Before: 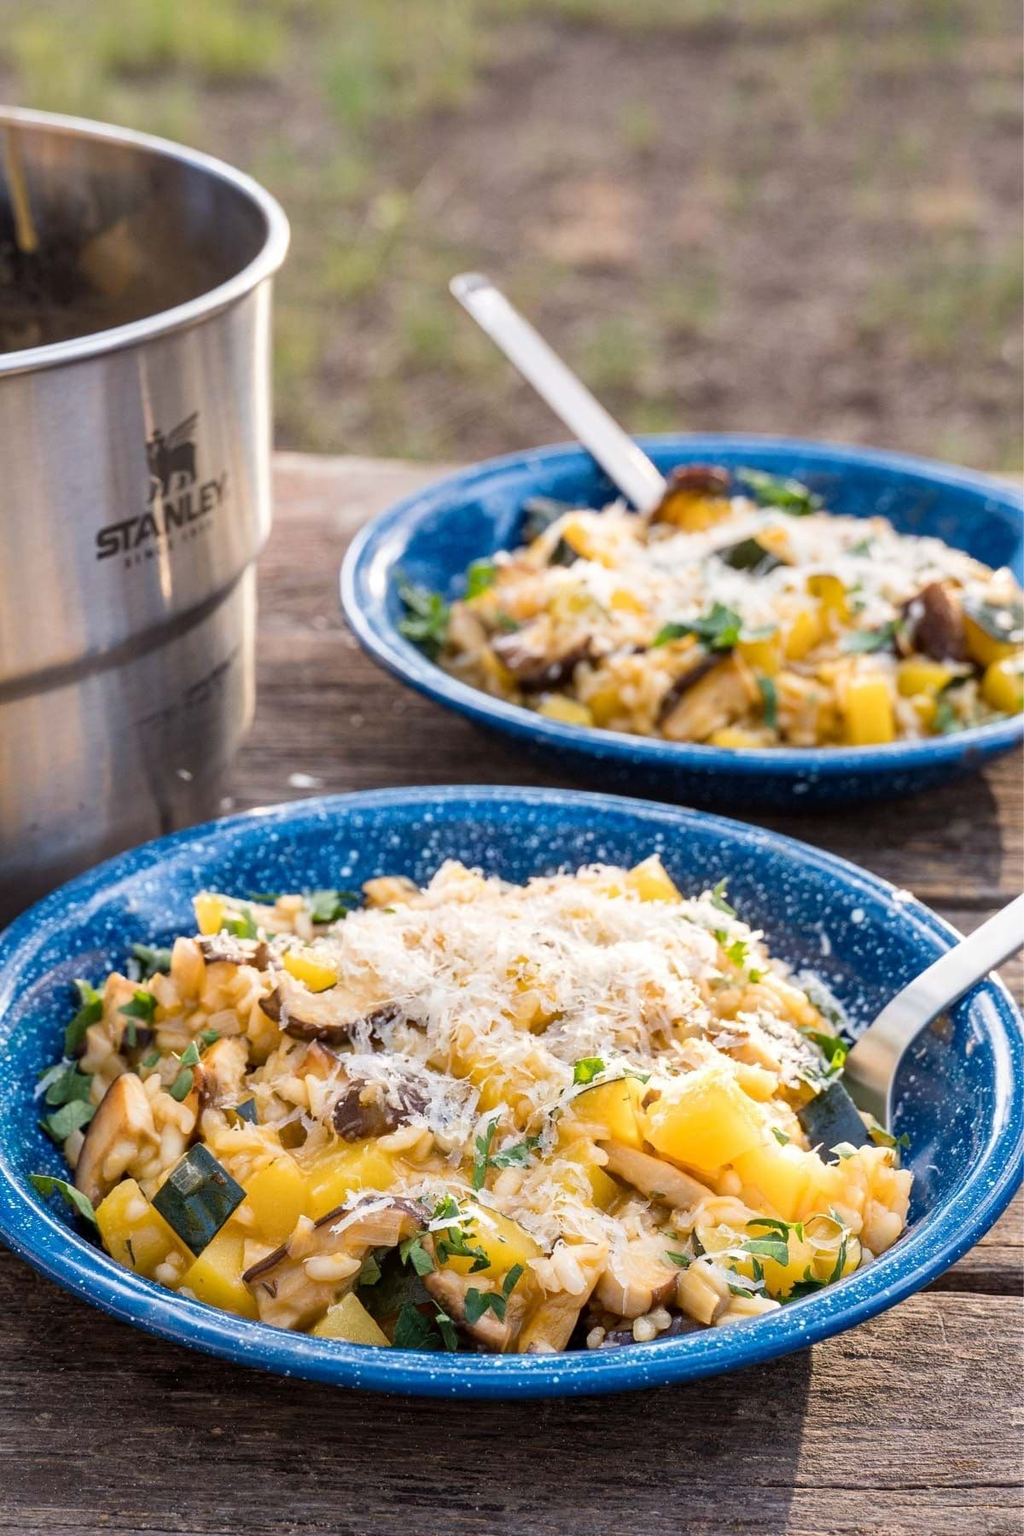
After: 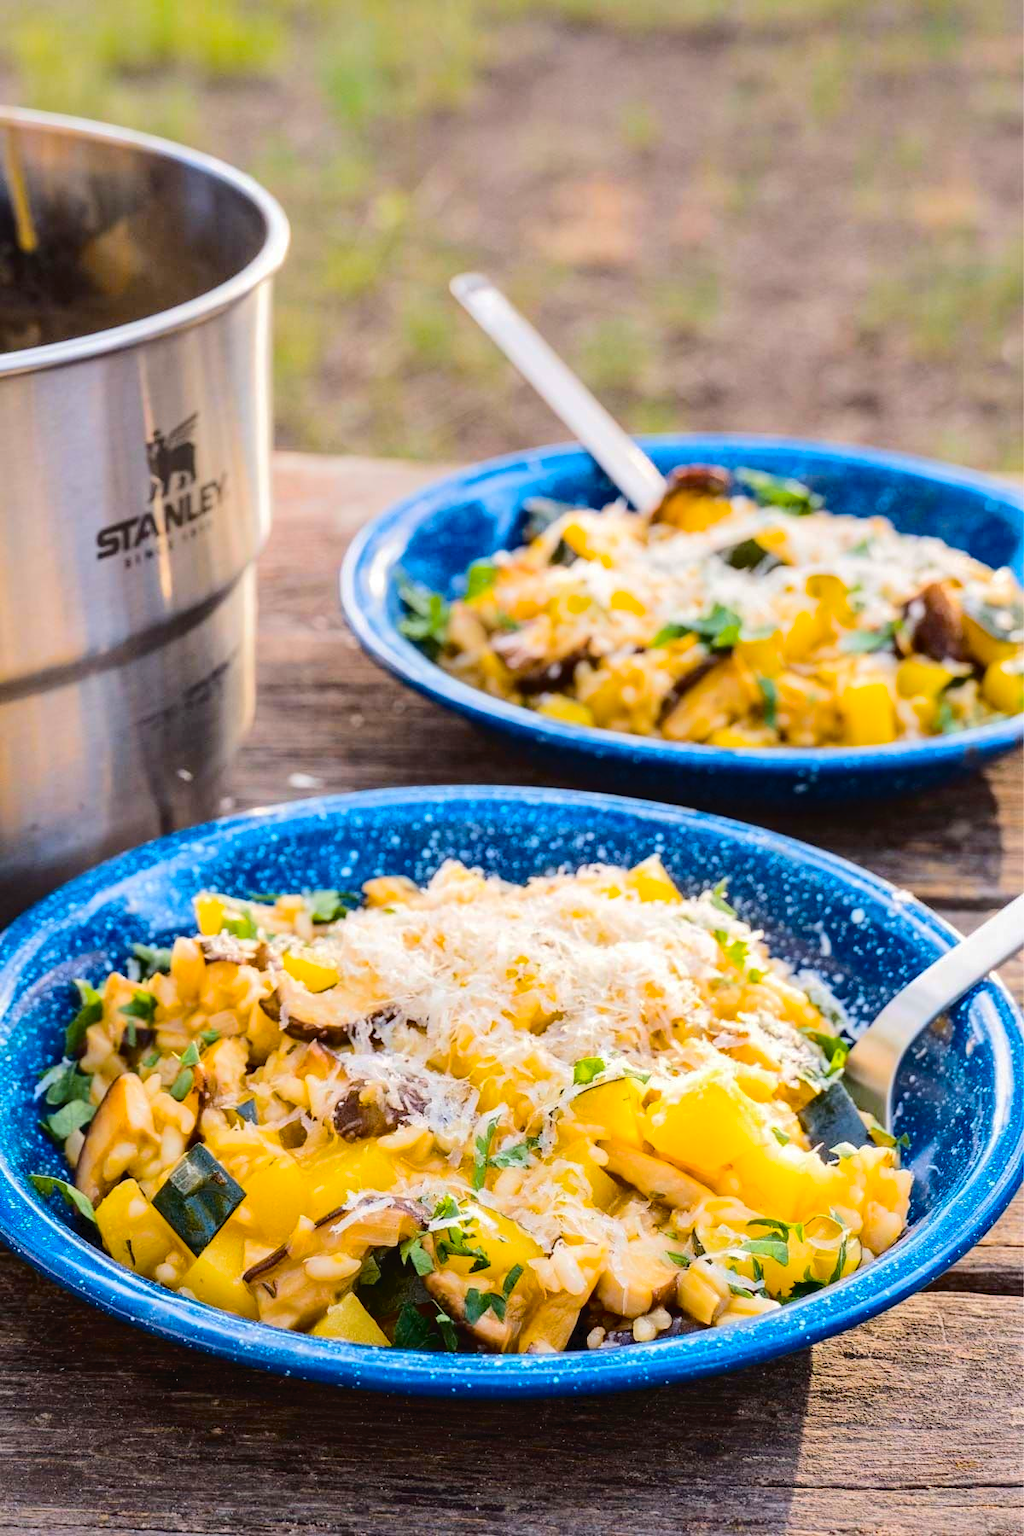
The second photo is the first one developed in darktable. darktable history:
tone curve: curves: ch0 [(0, 0) (0.003, 0.026) (0.011, 0.03) (0.025, 0.038) (0.044, 0.046) (0.069, 0.055) (0.1, 0.075) (0.136, 0.114) (0.177, 0.158) (0.224, 0.215) (0.277, 0.296) (0.335, 0.386) (0.399, 0.479) (0.468, 0.568) (0.543, 0.637) (0.623, 0.707) (0.709, 0.773) (0.801, 0.834) (0.898, 0.896) (1, 1)], color space Lab, independent channels, preserve colors none
color balance rgb: linear chroma grading › global chroma 15.386%, perceptual saturation grading › global saturation 30.902%
